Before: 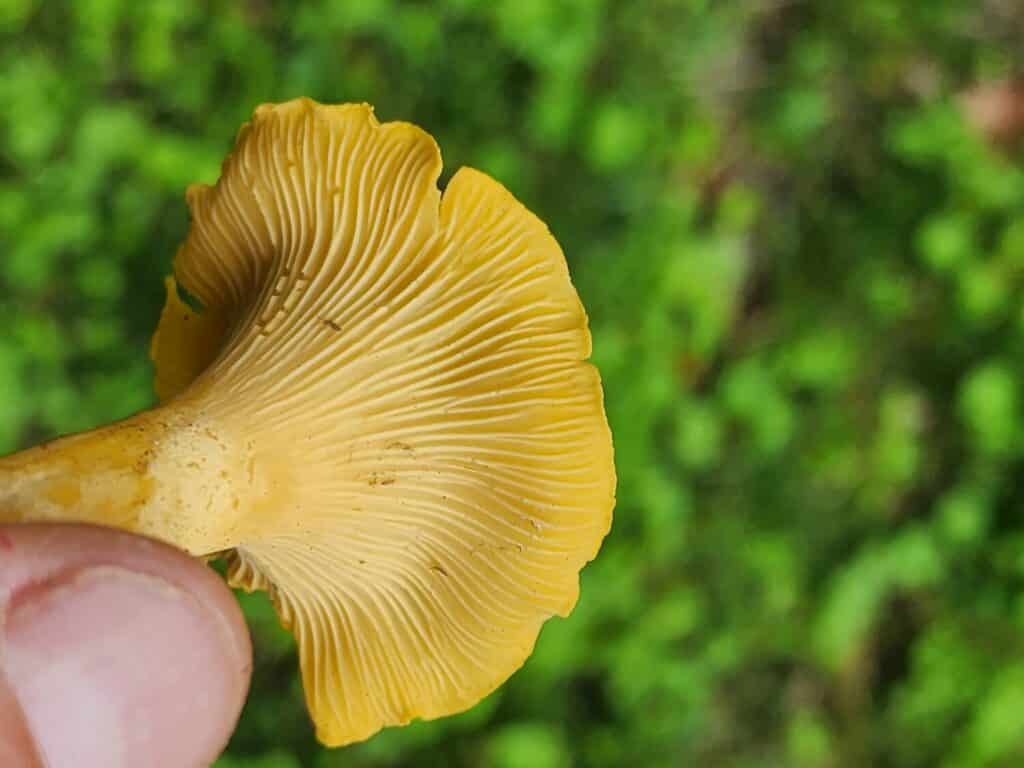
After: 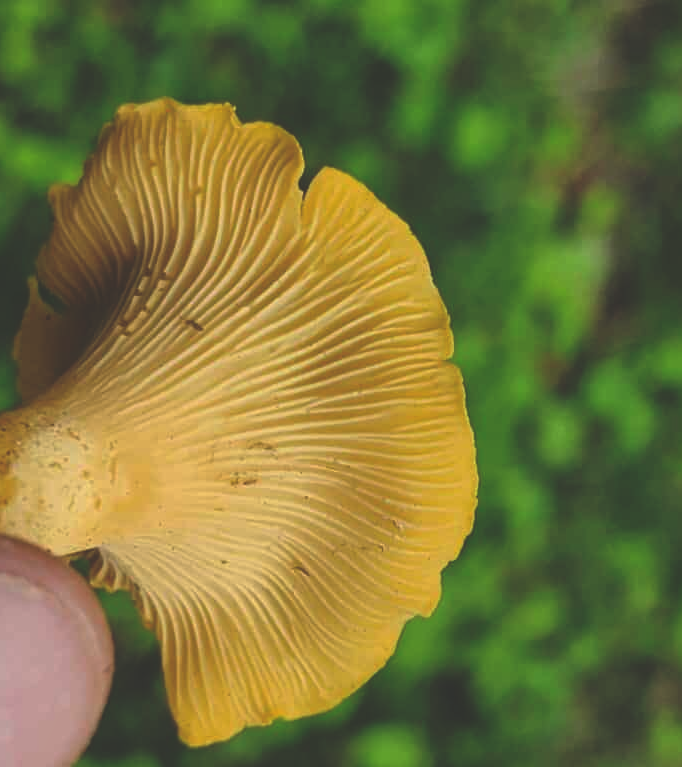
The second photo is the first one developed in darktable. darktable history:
tone equalizer: on, module defaults
rgb curve: curves: ch0 [(0, 0.186) (0.314, 0.284) (0.775, 0.708) (1, 1)], compensate middle gray true, preserve colors none
crop and rotate: left 13.537%, right 19.796%
